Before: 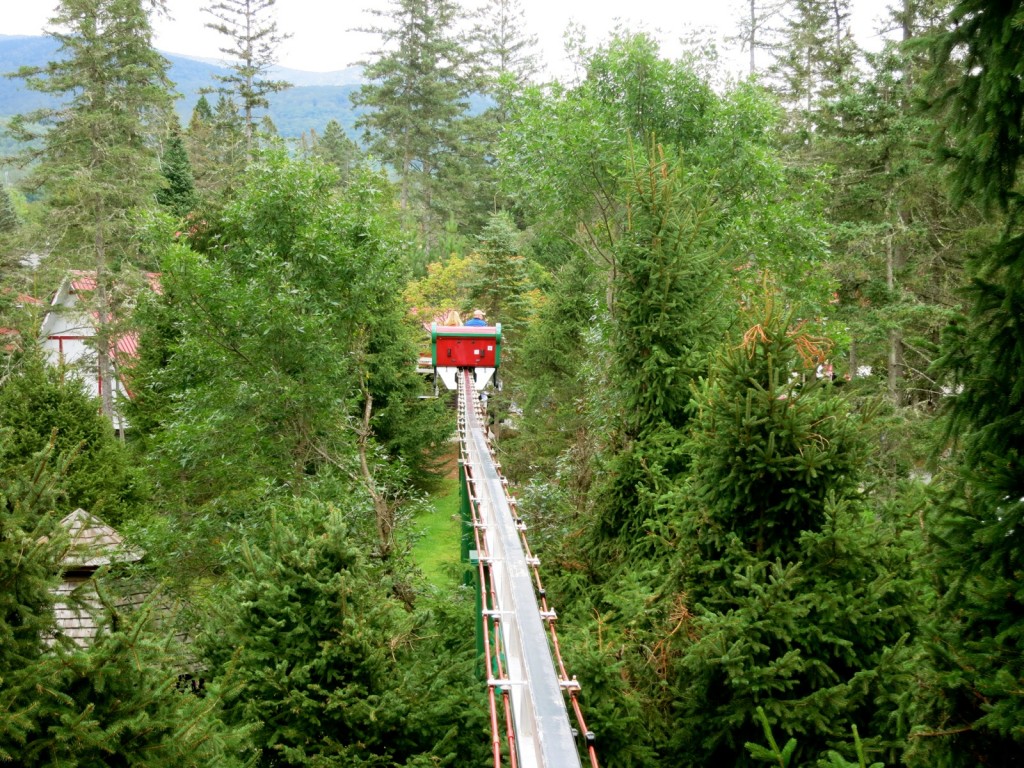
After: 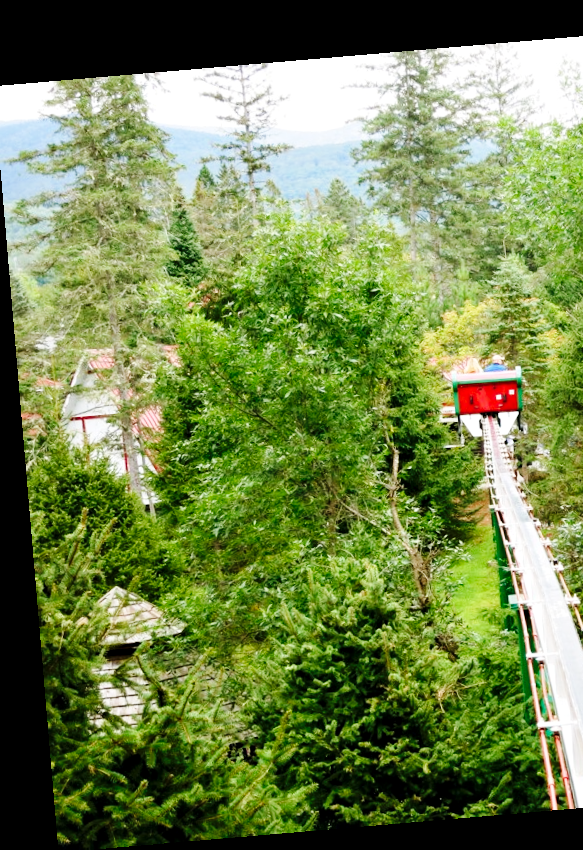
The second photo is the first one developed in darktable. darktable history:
base curve: curves: ch0 [(0, 0) (0.036, 0.025) (0.121, 0.166) (0.206, 0.329) (0.605, 0.79) (1, 1)], preserve colors none
contrast equalizer: octaves 7, y [[0.6 ×6], [0.55 ×6], [0 ×6], [0 ×6], [0 ×6]], mix 0.3
rotate and perspective: rotation -4.86°, automatic cropping off
contrast brightness saturation: saturation -0.05
crop: left 0.587%, right 45.588%, bottom 0.086%
